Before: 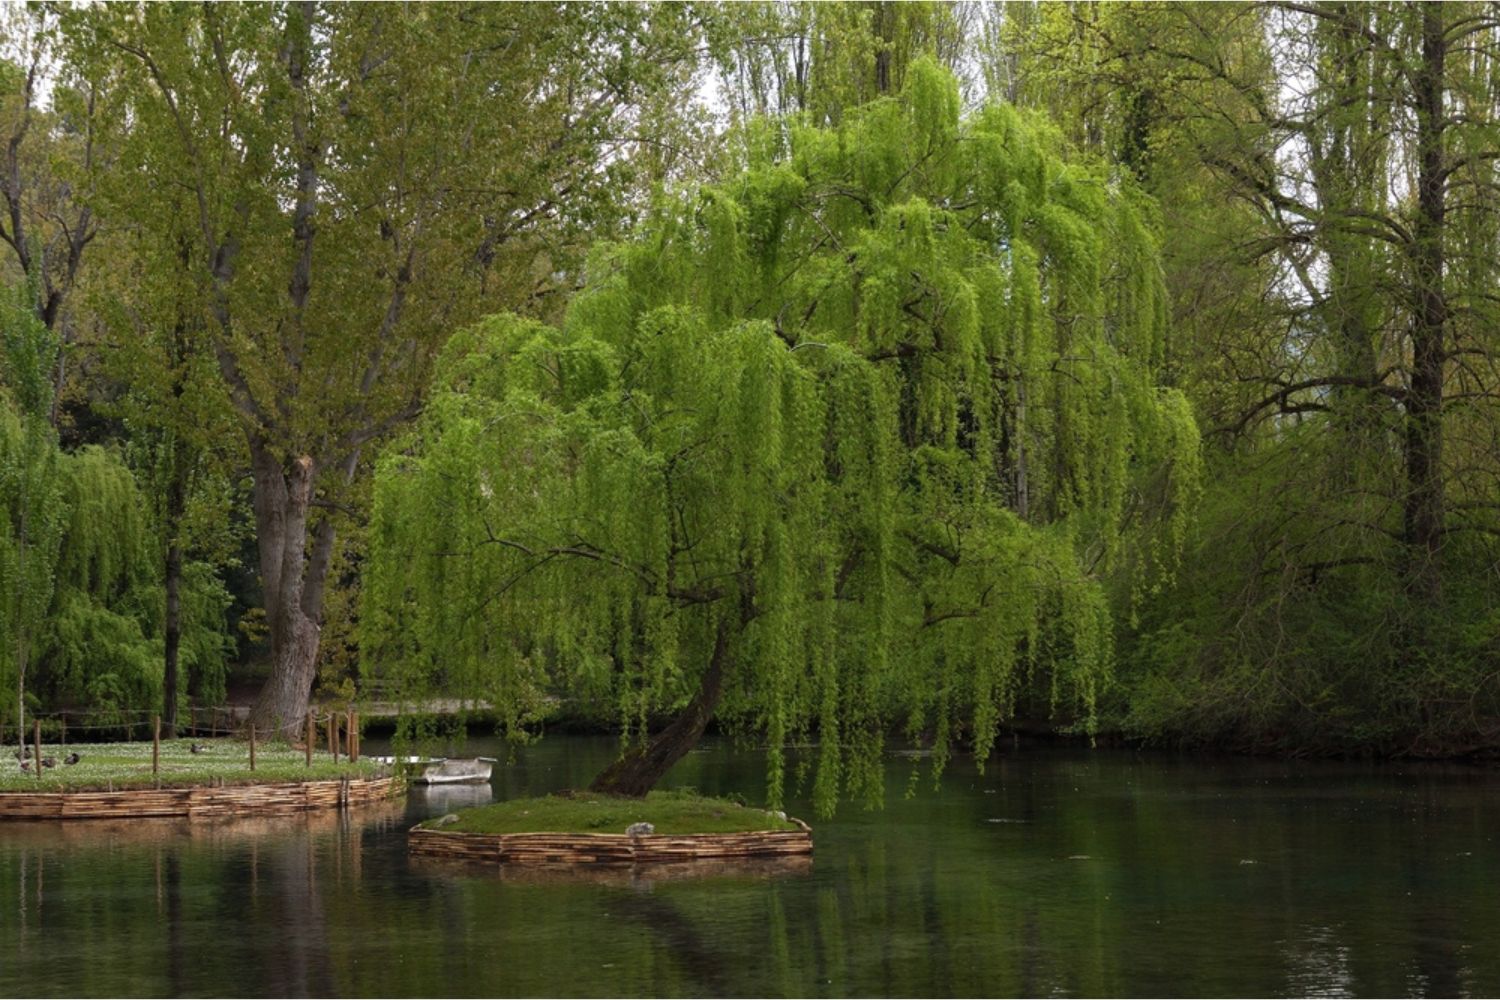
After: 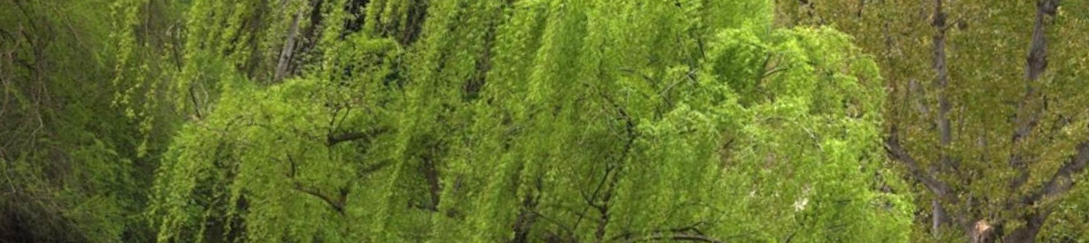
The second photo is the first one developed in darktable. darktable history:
crop and rotate: angle 16.12°, top 30.835%, bottom 35.653%
exposure: exposure 1 EV, compensate highlight preservation false
